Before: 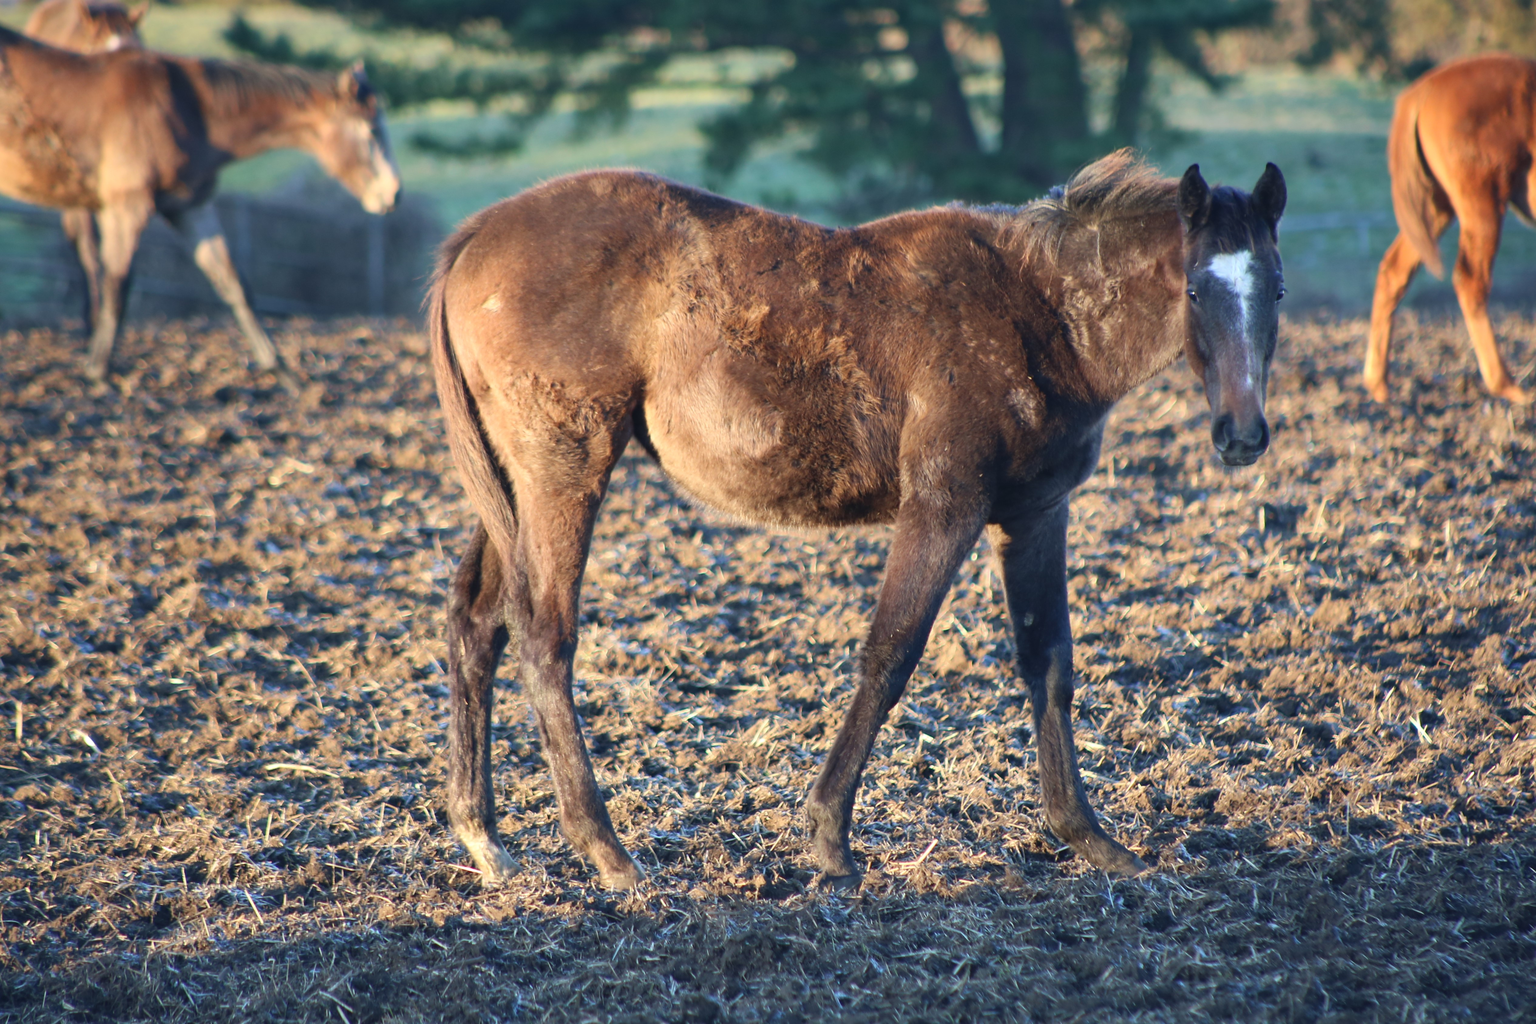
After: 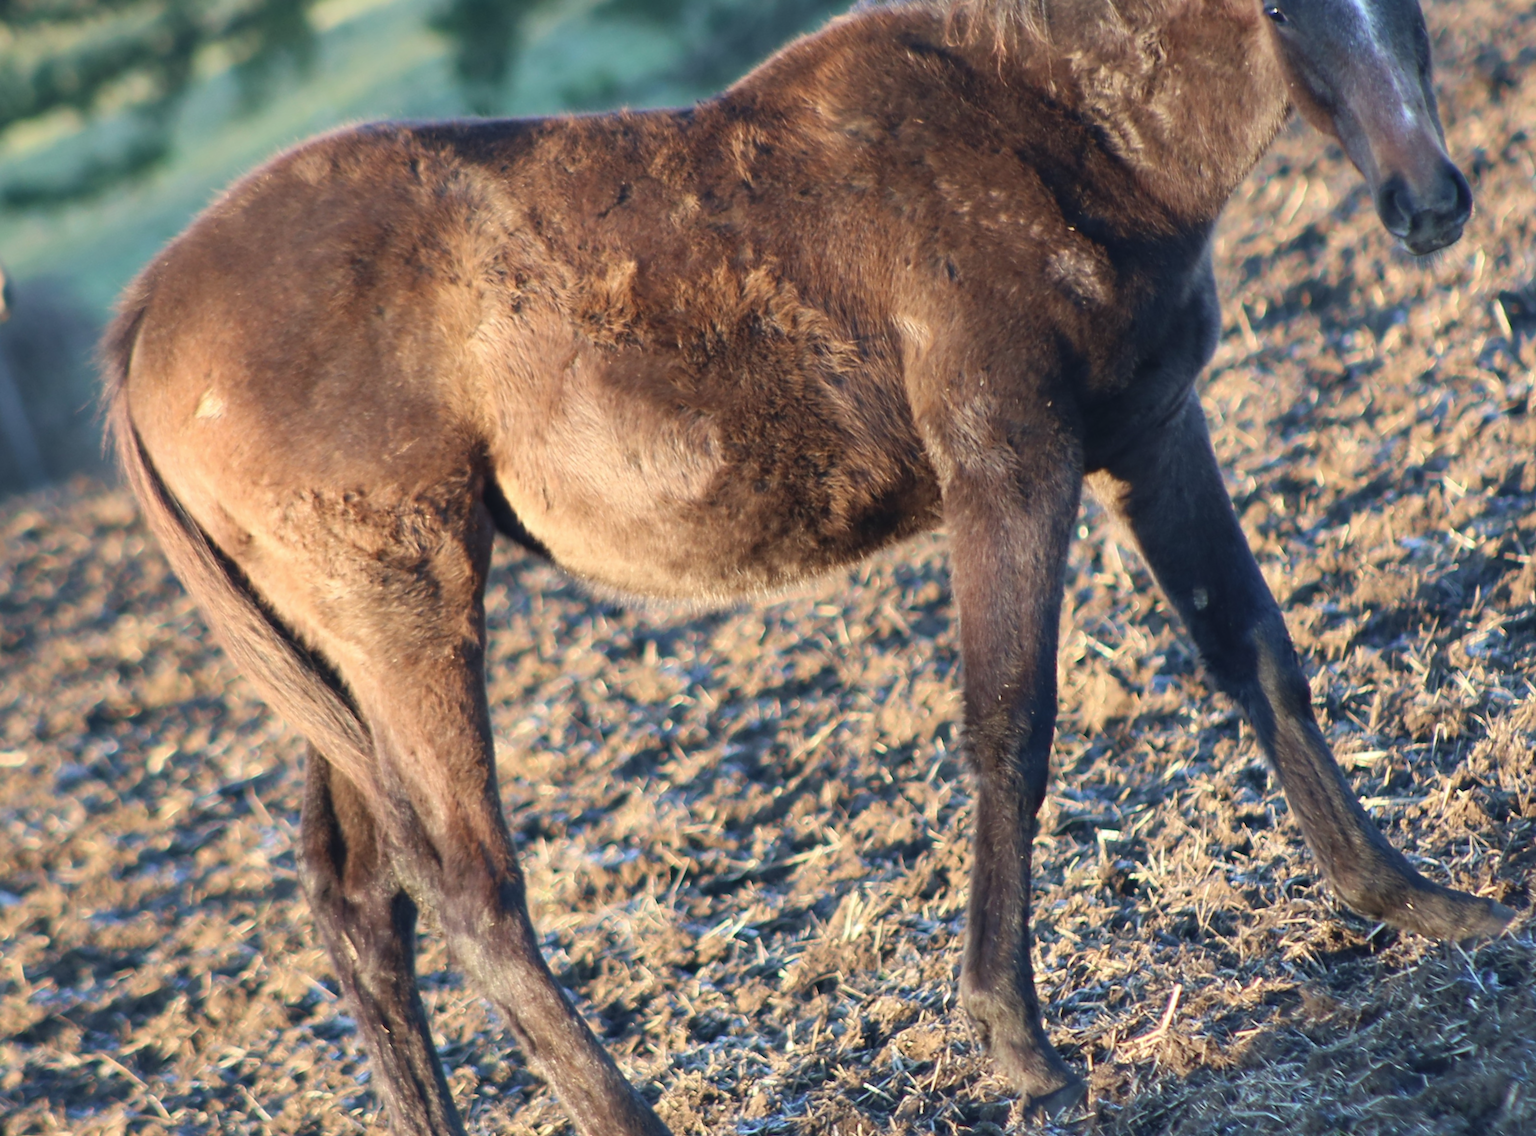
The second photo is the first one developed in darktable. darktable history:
crop and rotate: angle 19.52°, left 6.911%, right 4.015%, bottom 1.101%
contrast brightness saturation: saturation -0.057
